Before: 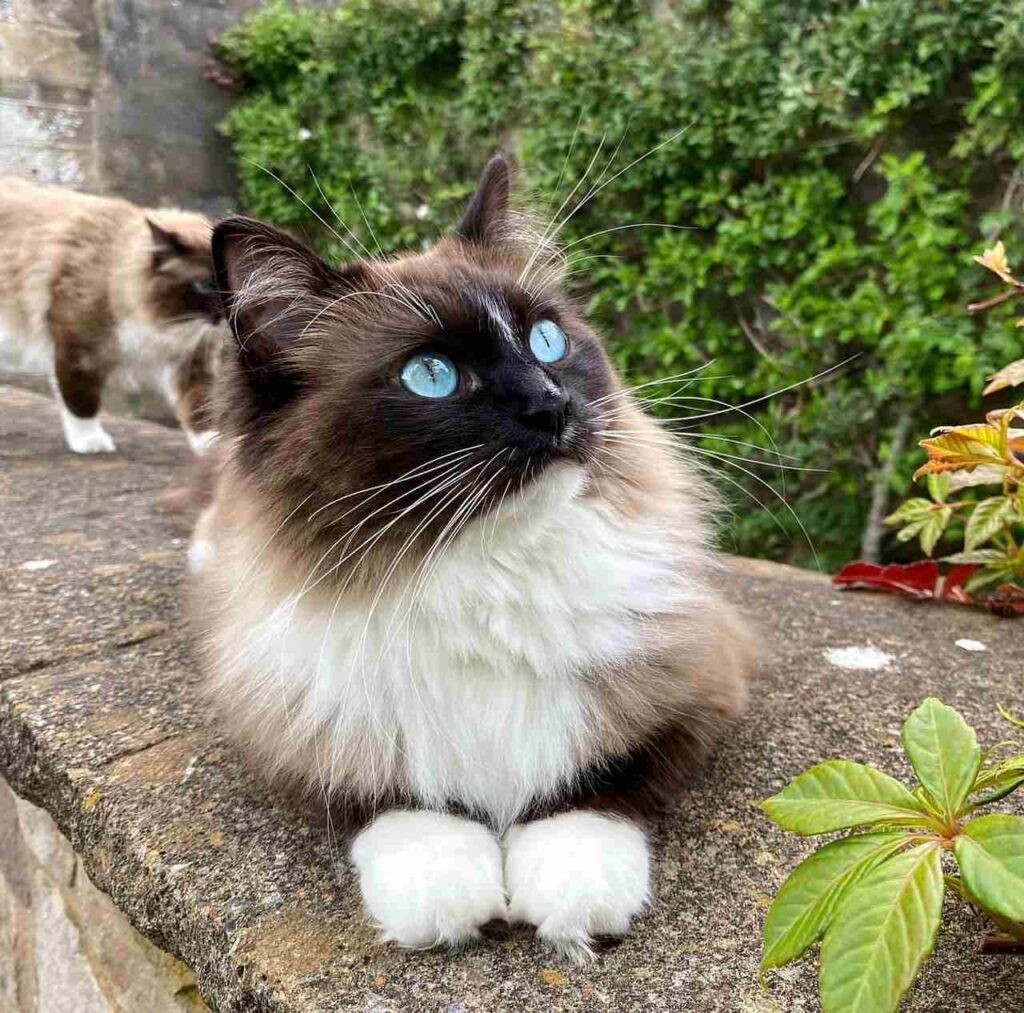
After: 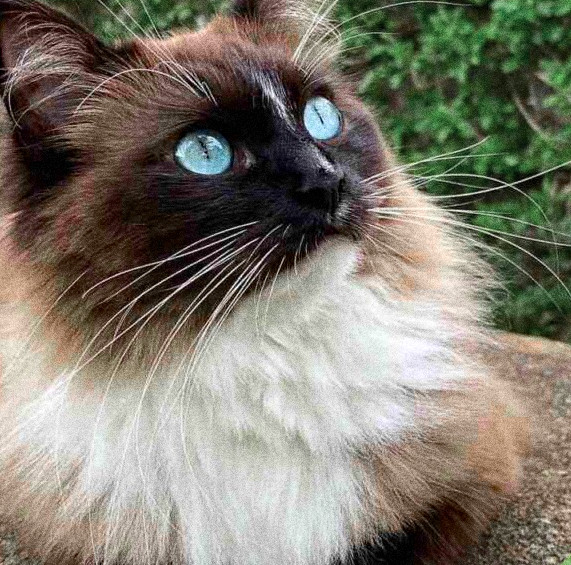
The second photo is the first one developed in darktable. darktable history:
haze removal: adaptive false
grain: coarseness 14.49 ISO, strength 48.04%, mid-tones bias 35%
crop and rotate: left 22.13%, top 22.054%, right 22.026%, bottom 22.102%
color zones: curves: ch0 [(0, 0.466) (0.128, 0.466) (0.25, 0.5) (0.375, 0.456) (0.5, 0.5) (0.625, 0.5) (0.737, 0.652) (0.875, 0.5)]; ch1 [(0, 0.603) (0.125, 0.618) (0.261, 0.348) (0.372, 0.353) (0.497, 0.363) (0.611, 0.45) (0.731, 0.427) (0.875, 0.518) (0.998, 0.652)]; ch2 [(0, 0.559) (0.125, 0.451) (0.253, 0.564) (0.37, 0.578) (0.5, 0.466) (0.625, 0.471) (0.731, 0.471) (0.88, 0.485)]
